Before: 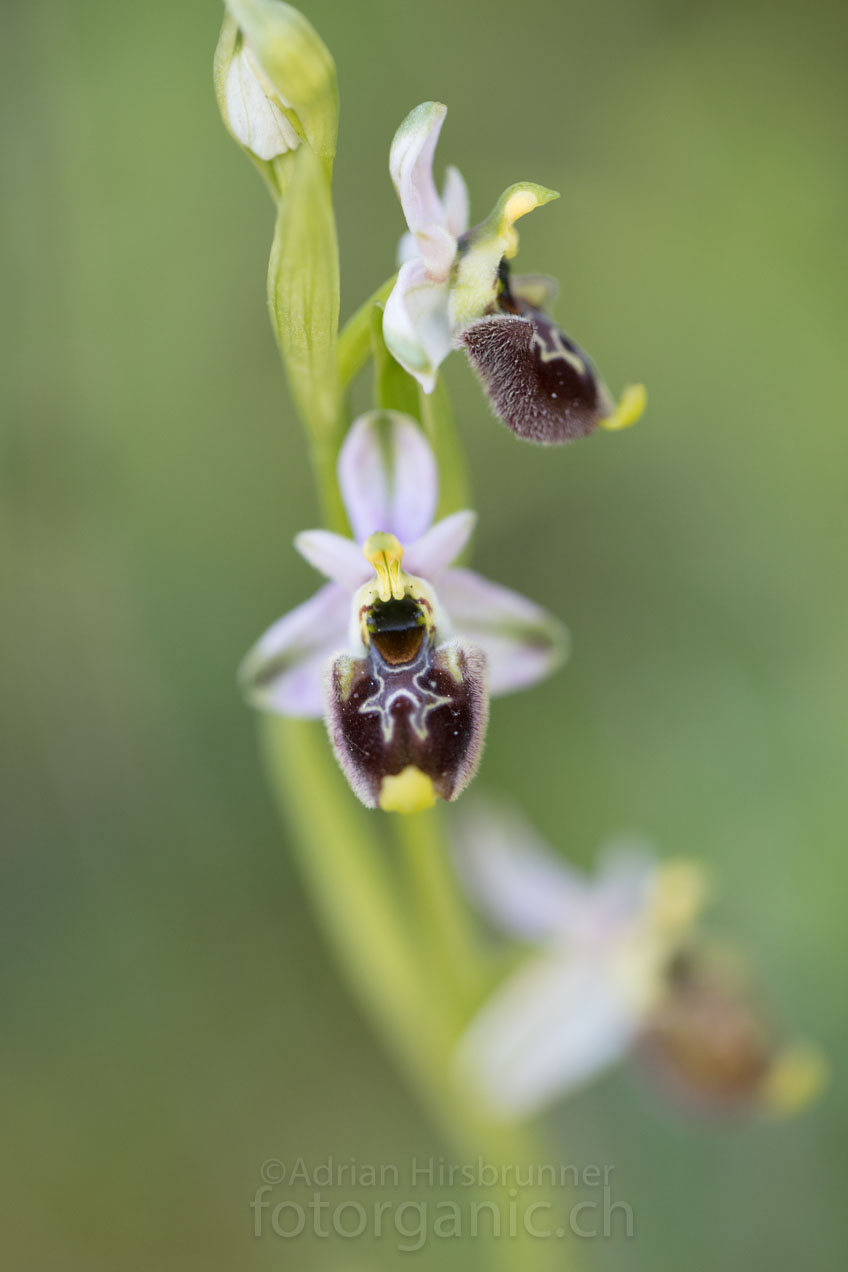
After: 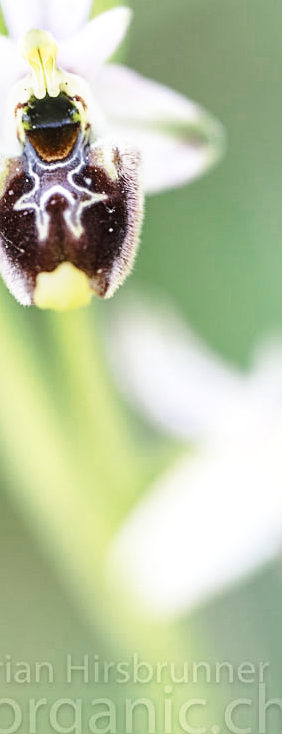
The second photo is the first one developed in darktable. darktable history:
crop: left 40.716%, top 39.61%, right 25.943%, bottom 2.651%
local contrast: on, module defaults
color zones: curves: ch0 [(0, 0.5) (0.125, 0.4) (0.25, 0.5) (0.375, 0.4) (0.5, 0.4) (0.625, 0.35) (0.75, 0.35) (0.875, 0.5)]; ch1 [(0, 0.35) (0.125, 0.45) (0.25, 0.35) (0.375, 0.35) (0.5, 0.35) (0.625, 0.35) (0.75, 0.45) (0.875, 0.35)]; ch2 [(0, 0.6) (0.125, 0.5) (0.25, 0.5) (0.375, 0.6) (0.5, 0.6) (0.625, 0.5) (0.75, 0.5) (0.875, 0.5)]
base curve: curves: ch0 [(0, 0) (0.026, 0.03) (0.109, 0.232) (0.351, 0.748) (0.669, 0.968) (1, 1)], preserve colors none
sharpen: on, module defaults
tone curve: curves: ch0 [(0, 0) (0.003, 0.003) (0.011, 0.011) (0.025, 0.024) (0.044, 0.044) (0.069, 0.068) (0.1, 0.098) (0.136, 0.133) (0.177, 0.174) (0.224, 0.22) (0.277, 0.272) (0.335, 0.329) (0.399, 0.392) (0.468, 0.46) (0.543, 0.607) (0.623, 0.676) (0.709, 0.75) (0.801, 0.828) (0.898, 0.912) (1, 1)], color space Lab, independent channels, preserve colors none
